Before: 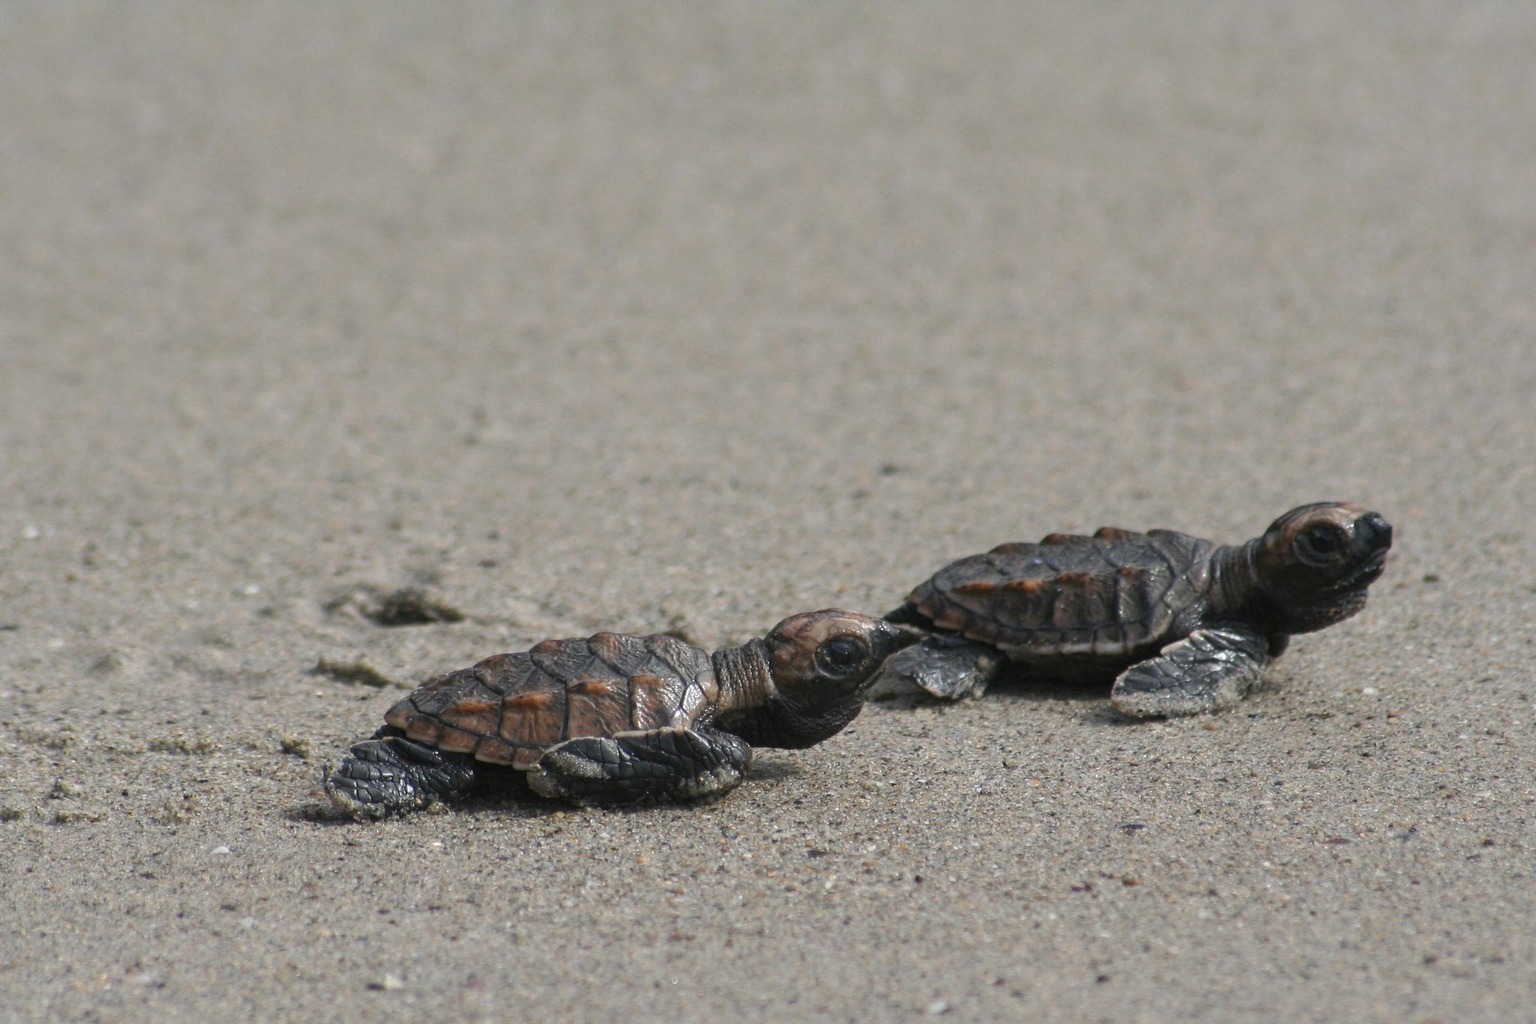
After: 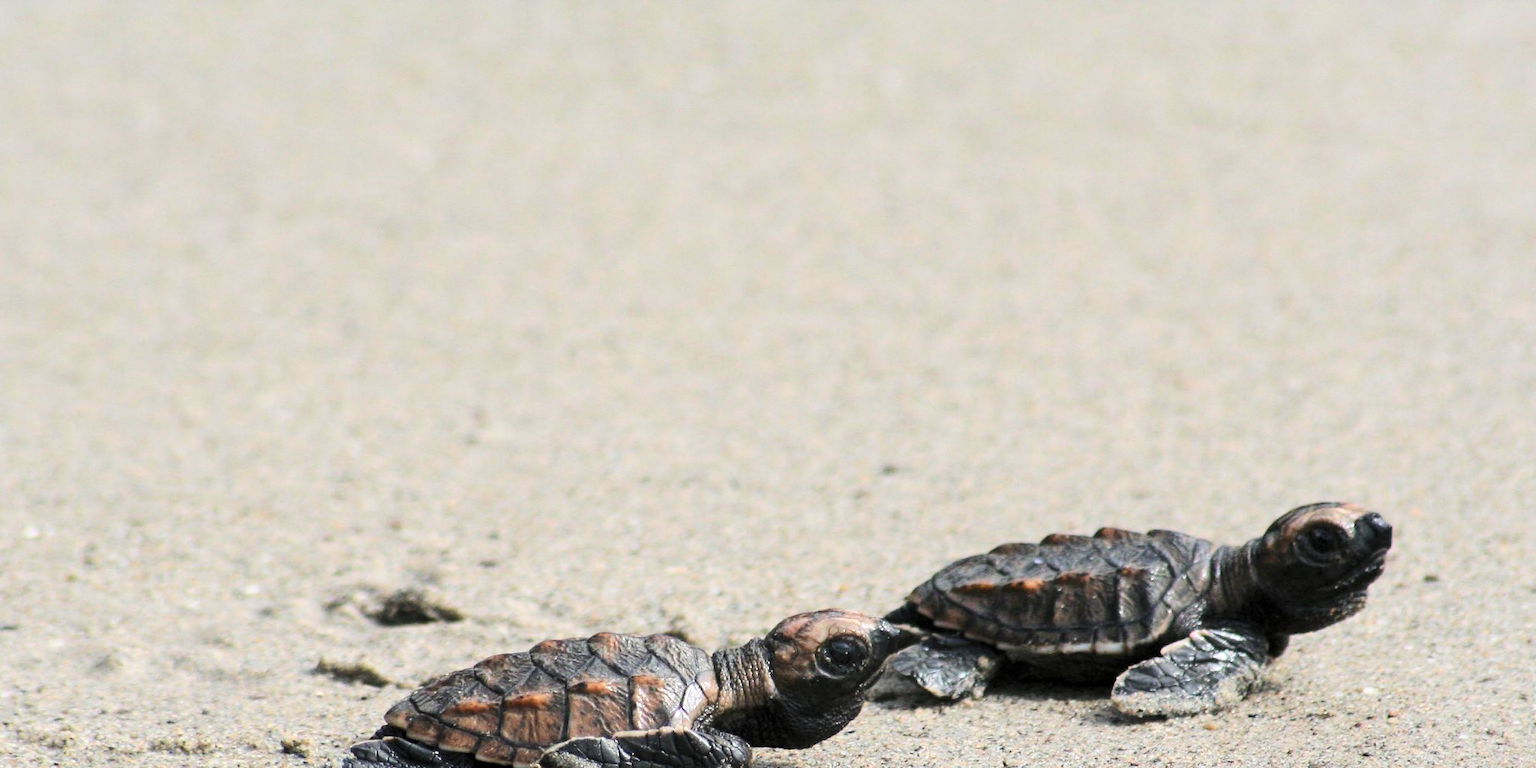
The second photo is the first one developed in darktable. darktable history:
levels: levels [0.062, 0.494, 0.925]
crop: bottom 24.981%
contrast brightness saturation: contrast 0.197, brightness 0.159, saturation 0.216
tone curve: curves: ch0 [(0, 0) (0.239, 0.248) (0.508, 0.606) (0.826, 0.855) (1, 0.945)]; ch1 [(0, 0) (0.401, 0.42) (0.442, 0.47) (0.492, 0.498) (0.511, 0.516) (0.555, 0.586) (0.681, 0.739) (1, 1)]; ch2 [(0, 0) (0.411, 0.433) (0.5, 0.504) (0.545, 0.574) (1, 1)], color space Lab, linked channels, preserve colors none
